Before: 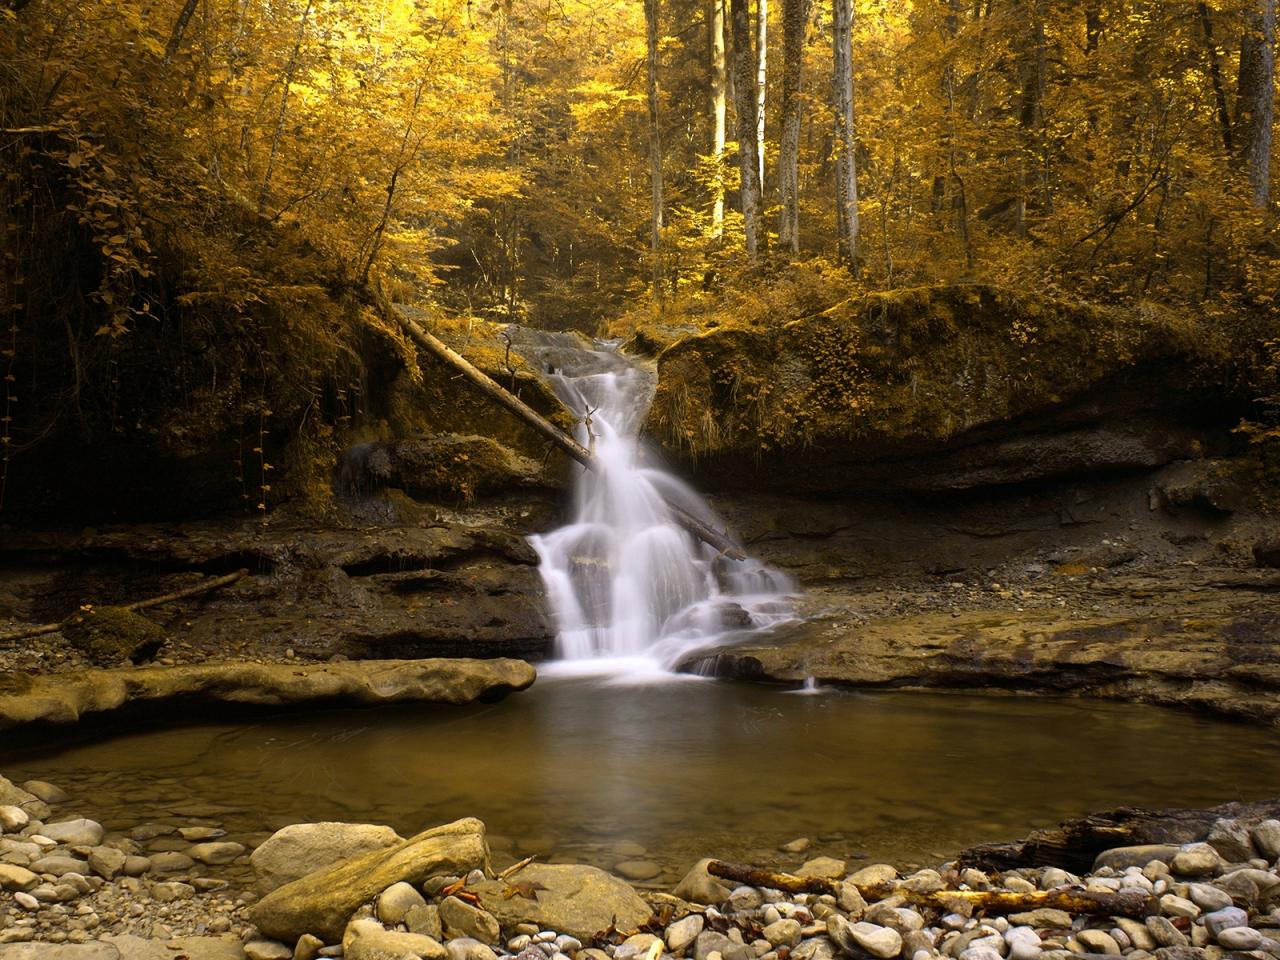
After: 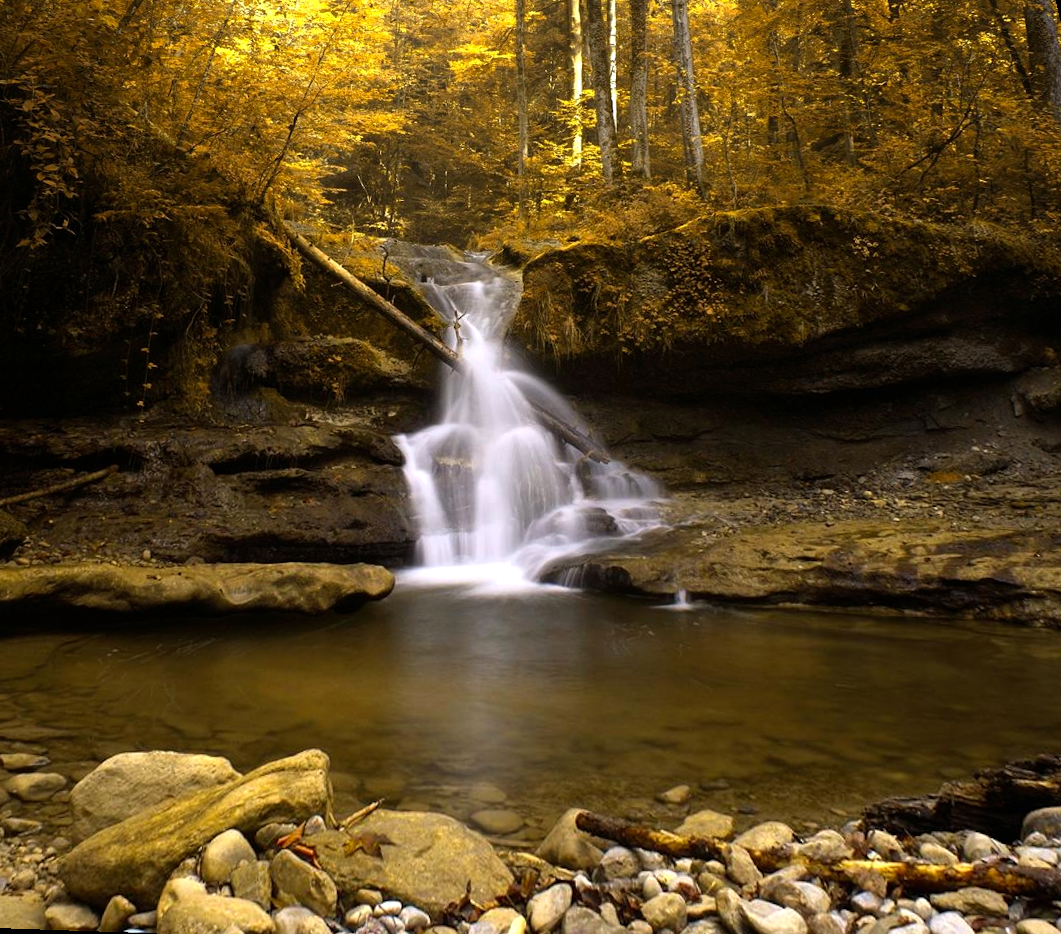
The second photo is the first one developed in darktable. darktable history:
color balance: contrast 10%
rotate and perspective: rotation 0.72°, lens shift (vertical) -0.352, lens shift (horizontal) -0.051, crop left 0.152, crop right 0.859, crop top 0.019, crop bottom 0.964
